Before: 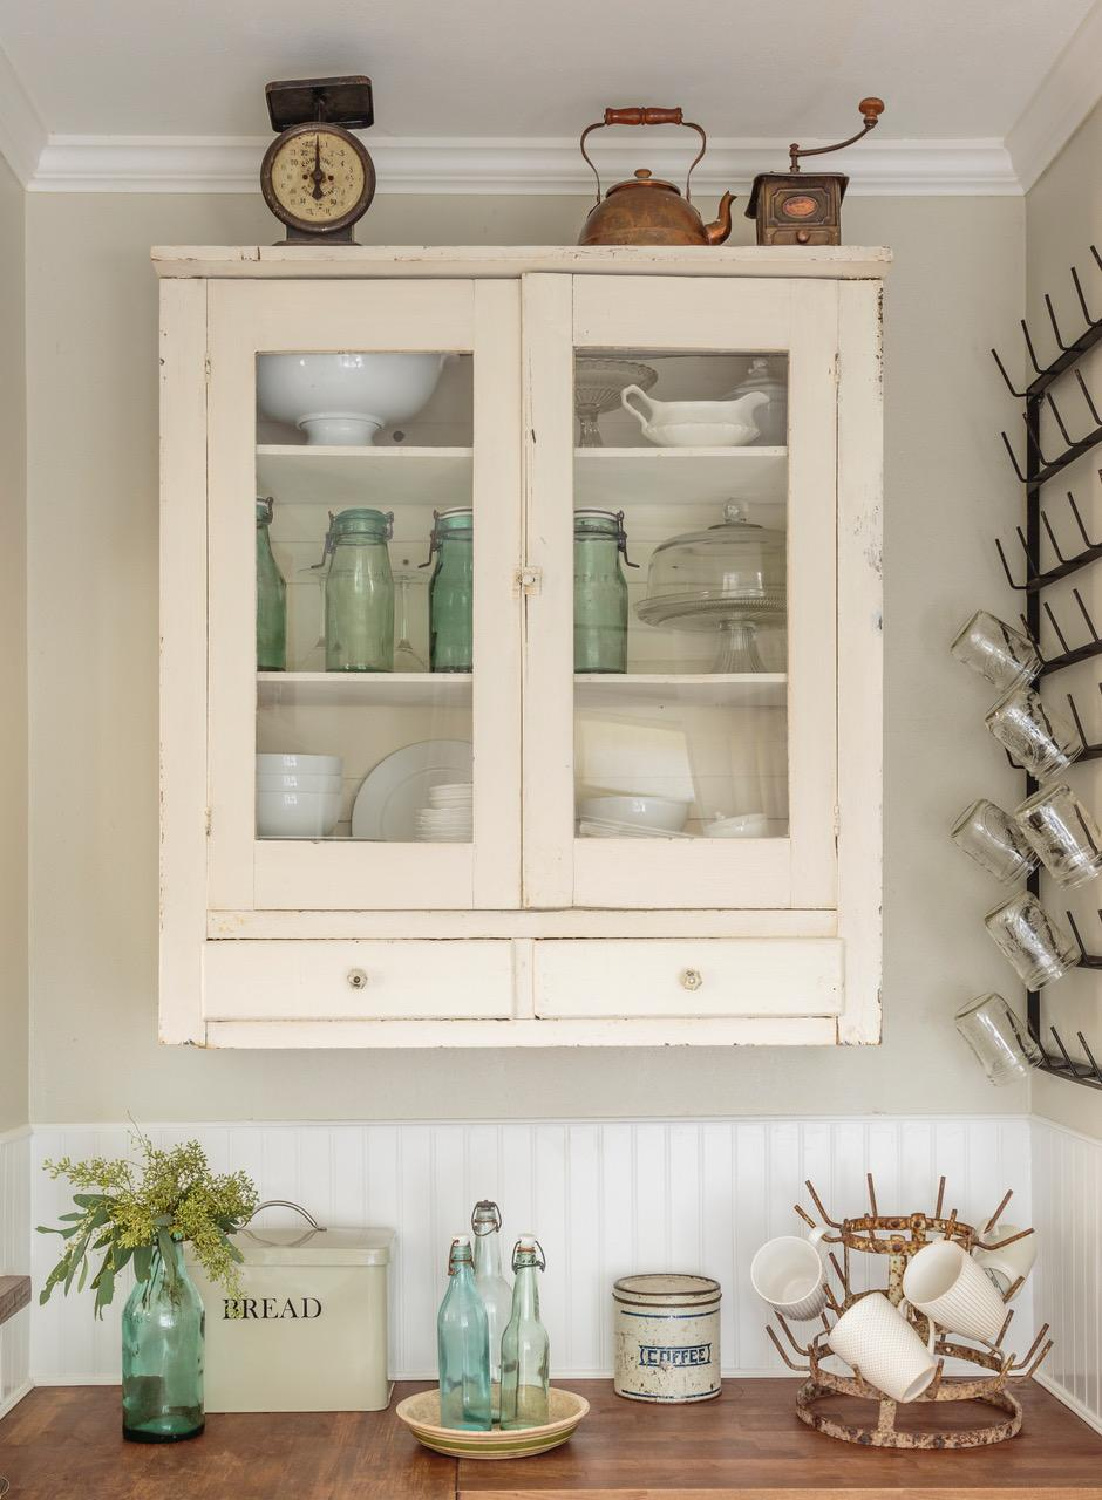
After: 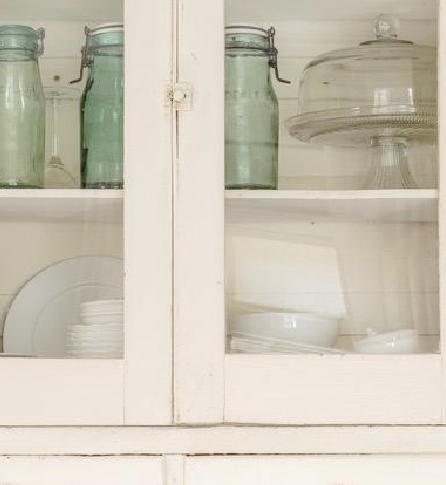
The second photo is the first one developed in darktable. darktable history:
base curve: curves: ch0 [(0, 0) (0.158, 0.273) (0.879, 0.895) (1, 1)], preserve colors none
crop: left 31.758%, top 32.327%, right 27.741%, bottom 35.279%
local contrast: on, module defaults
